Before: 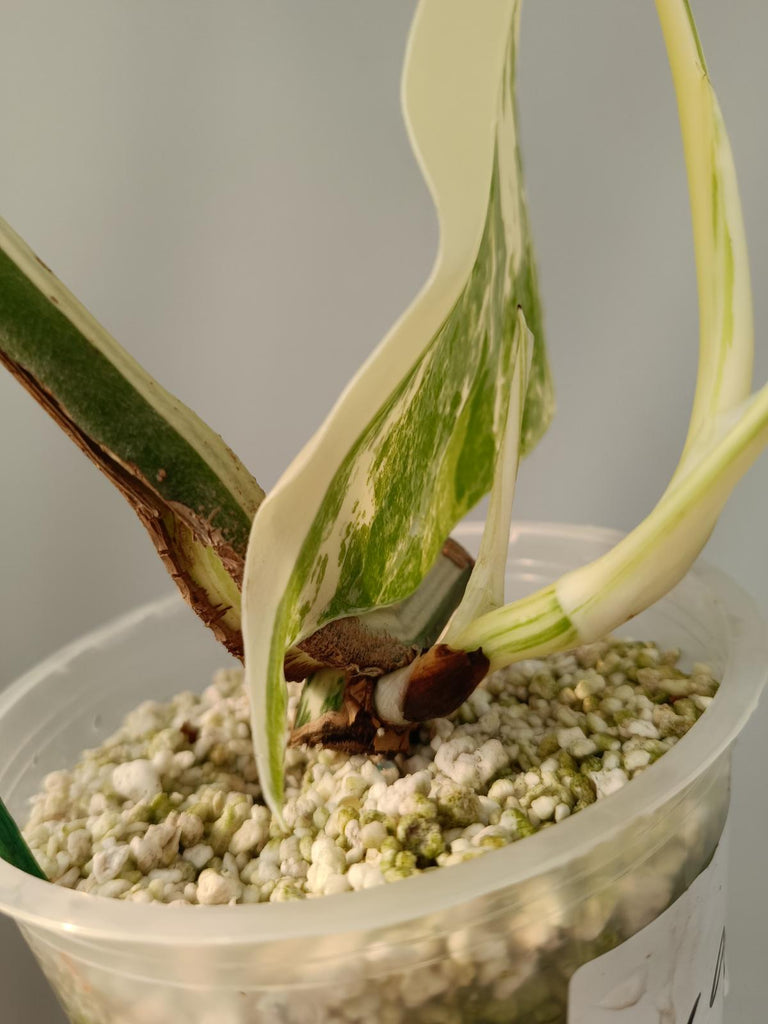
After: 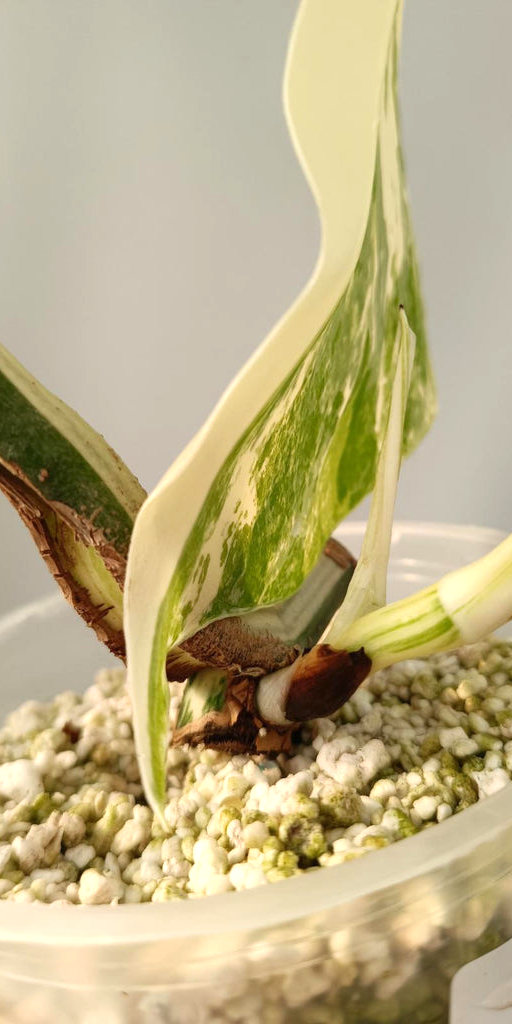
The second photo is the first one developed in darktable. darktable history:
exposure: exposure 0.572 EV, compensate exposure bias true, compensate highlight preservation false
crop: left 15.435%, right 17.862%
